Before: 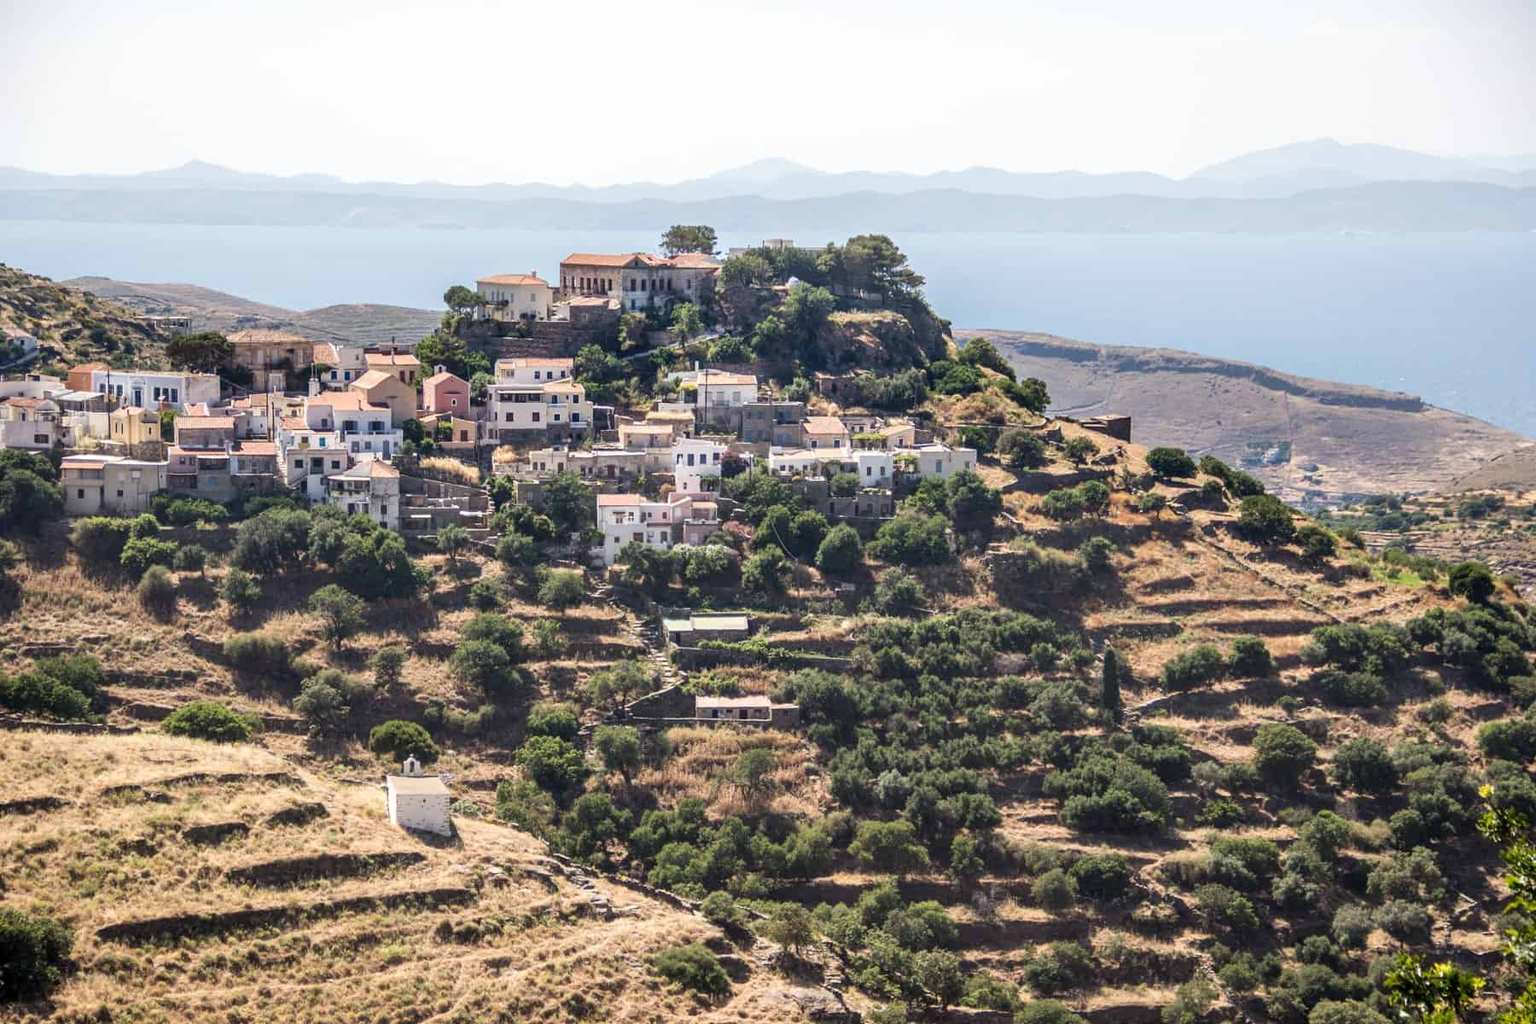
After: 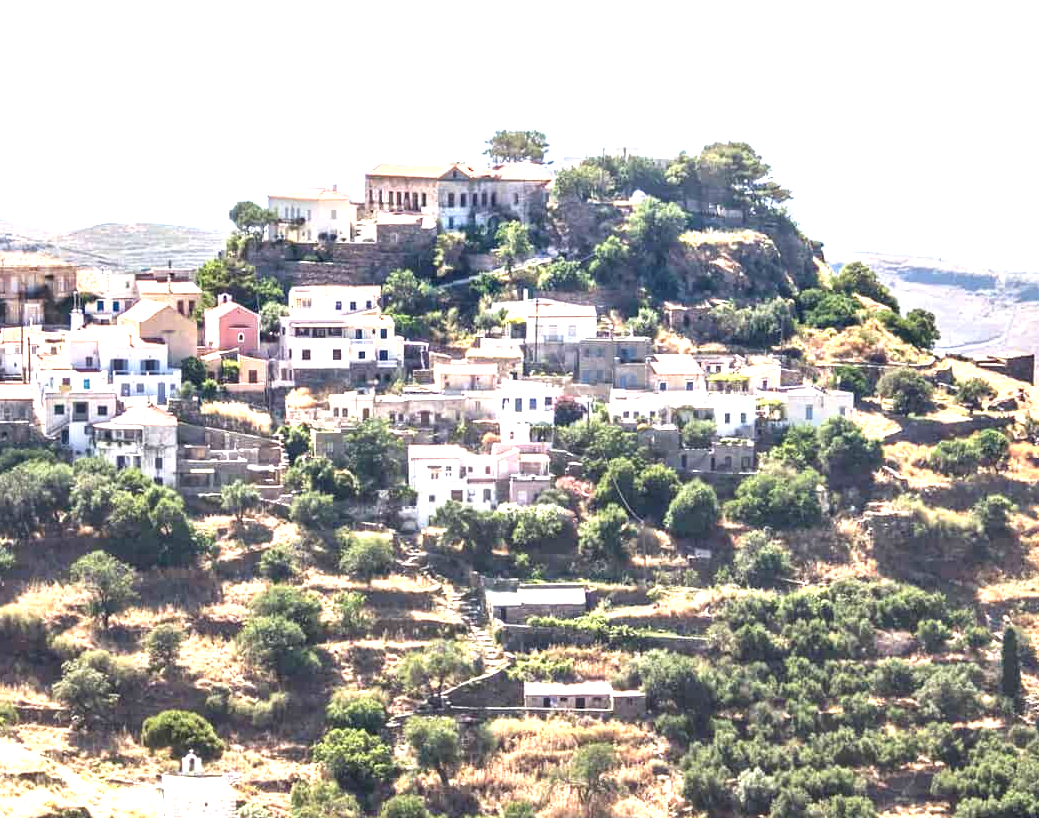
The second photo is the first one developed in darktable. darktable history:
crop: left 16.202%, top 11.208%, right 26.045%, bottom 20.557%
exposure: black level correction 0, exposure 1.4 EV, compensate highlight preservation false
